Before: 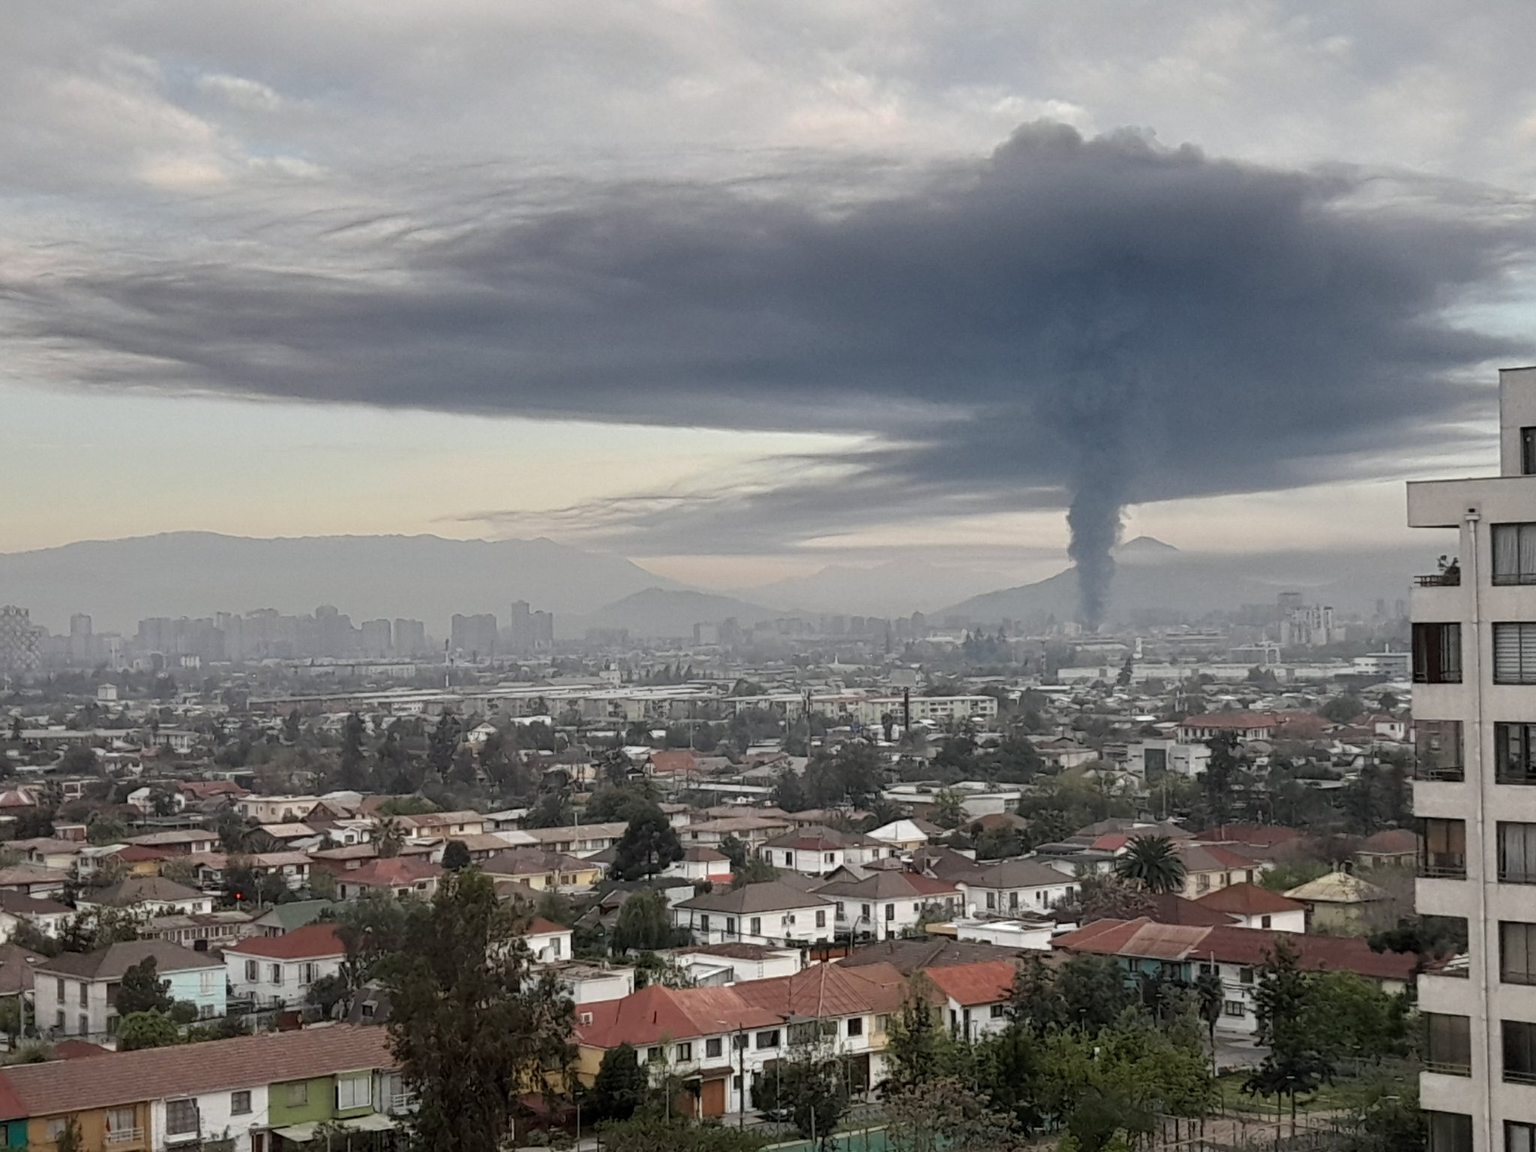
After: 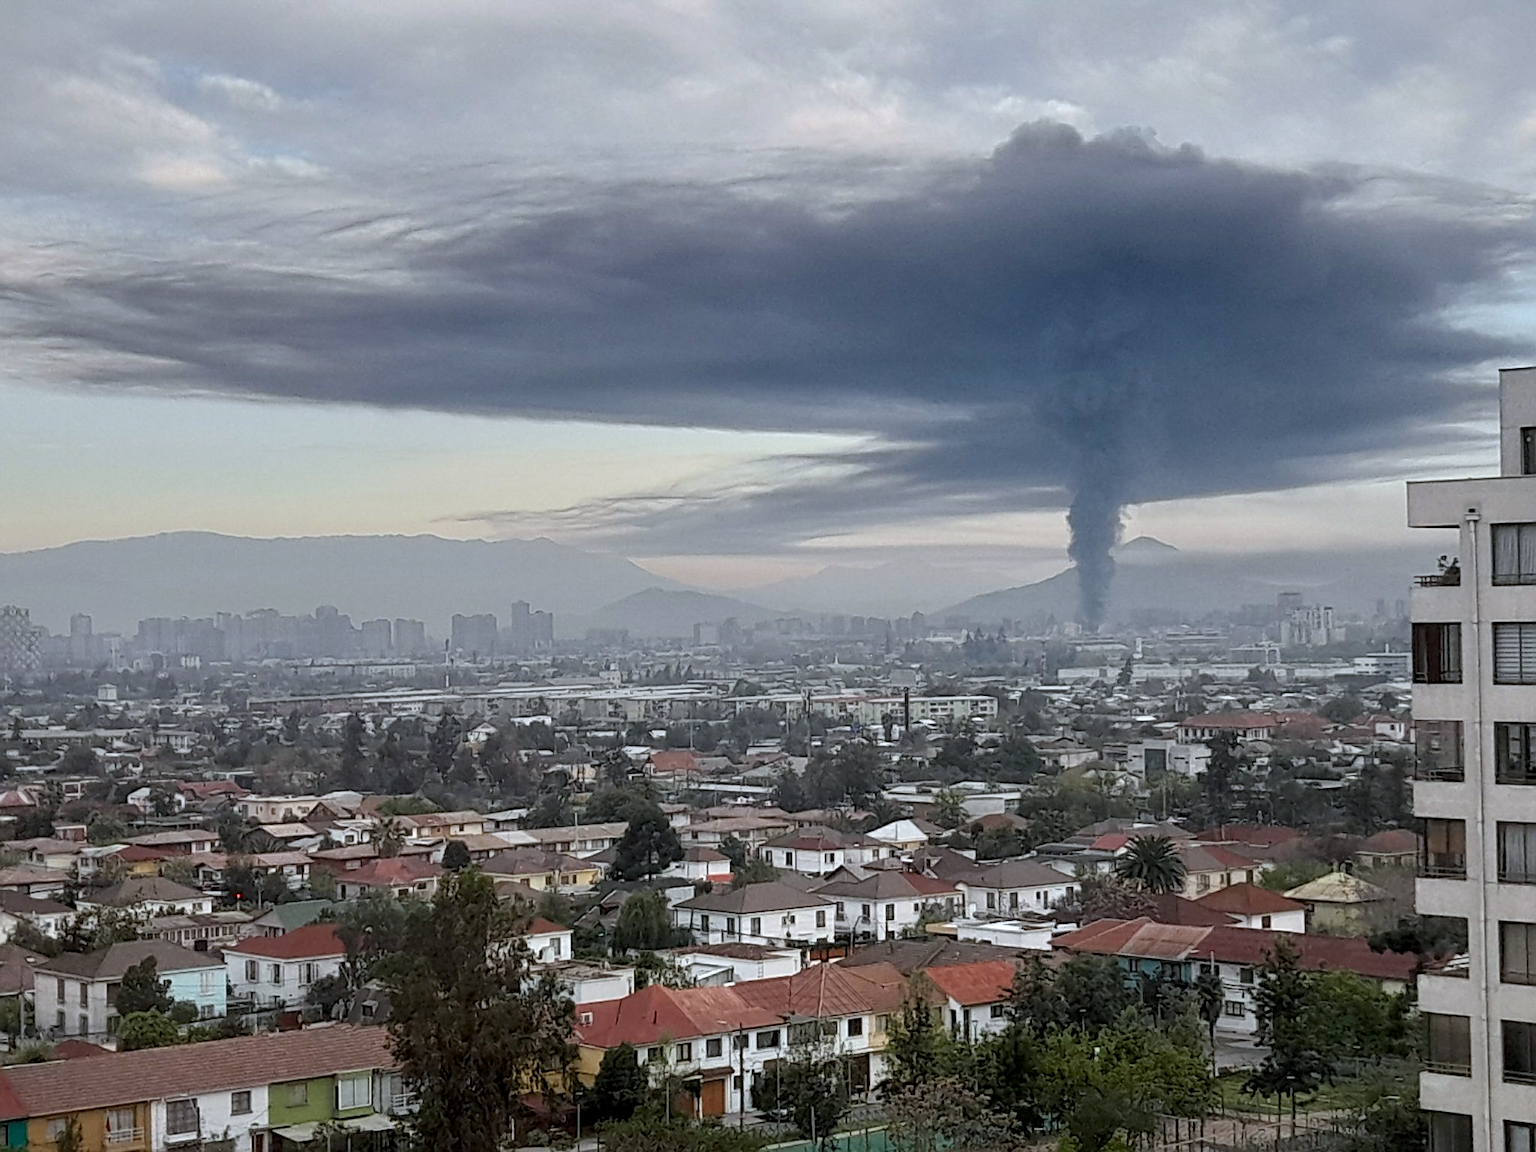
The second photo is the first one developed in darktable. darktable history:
color balance rgb: linear chroma grading › shadows -8%, linear chroma grading › global chroma 10%, perceptual saturation grading › global saturation 2%, perceptual saturation grading › highlights -2%, perceptual saturation grading › mid-tones 4%, perceptual saturation grading › shadows 8%, perceptual brilliance grading › global brilliance 2%, perceptual brilliance grading › highlights -4%, global vibrance 16%, saturation formula JzAzBz (2021)
local contrast: highlights 100%, shadows 100%, detail 120%, midtone range 0.2
sharpen: on, module defaults
white balance: red 0.967, blue 1.049
